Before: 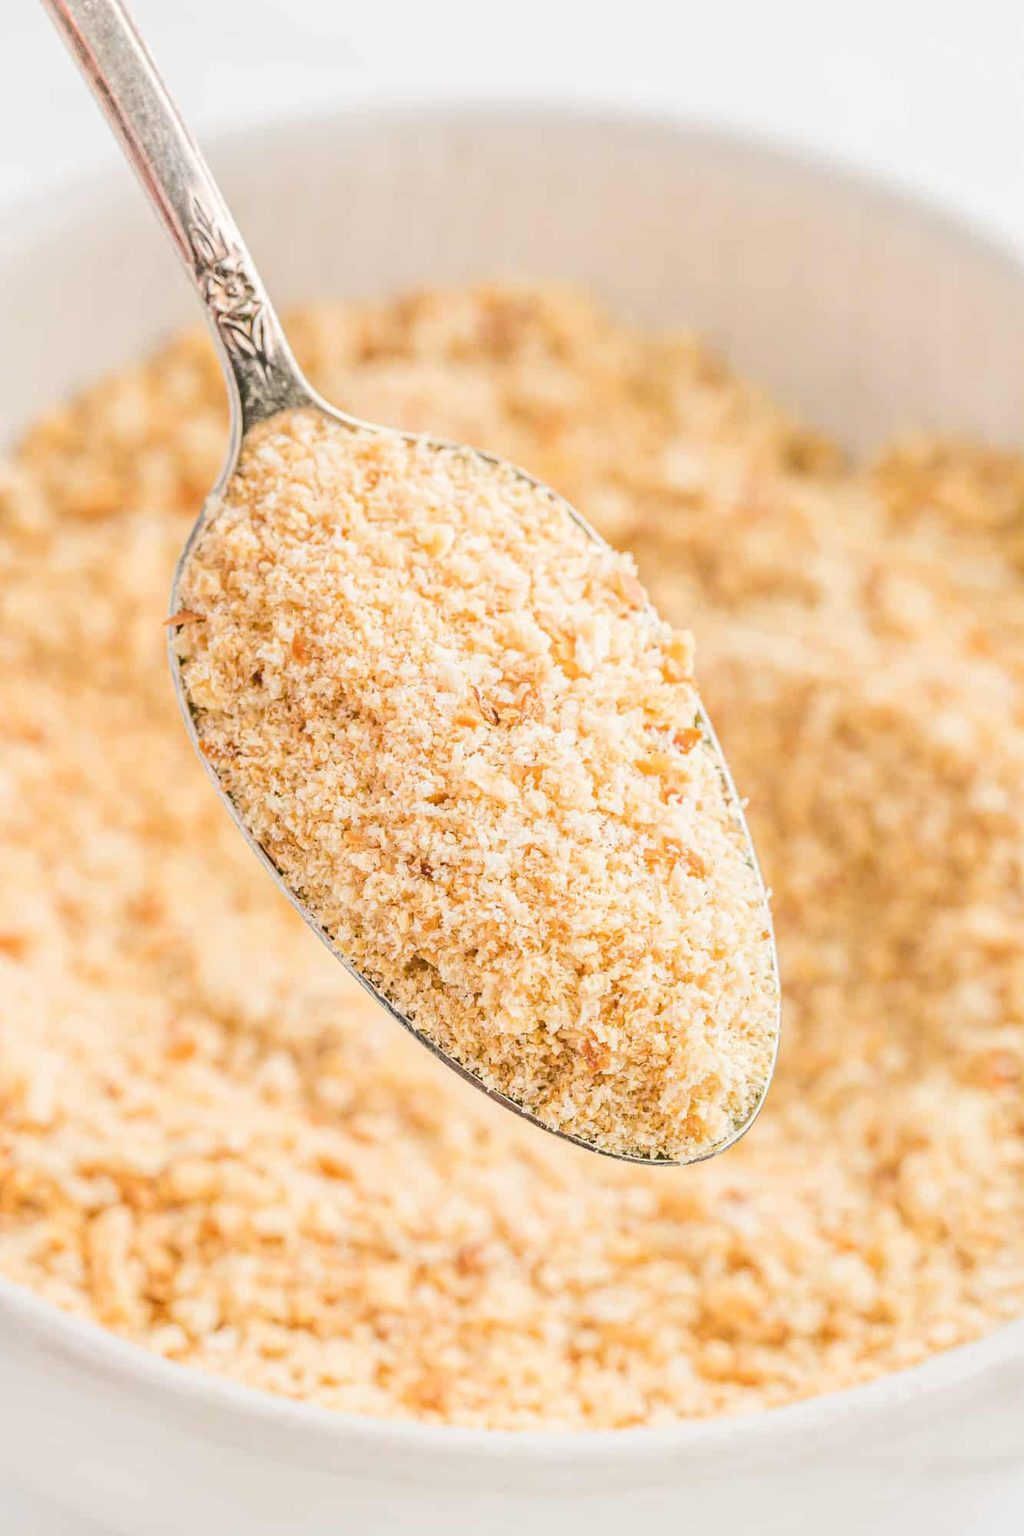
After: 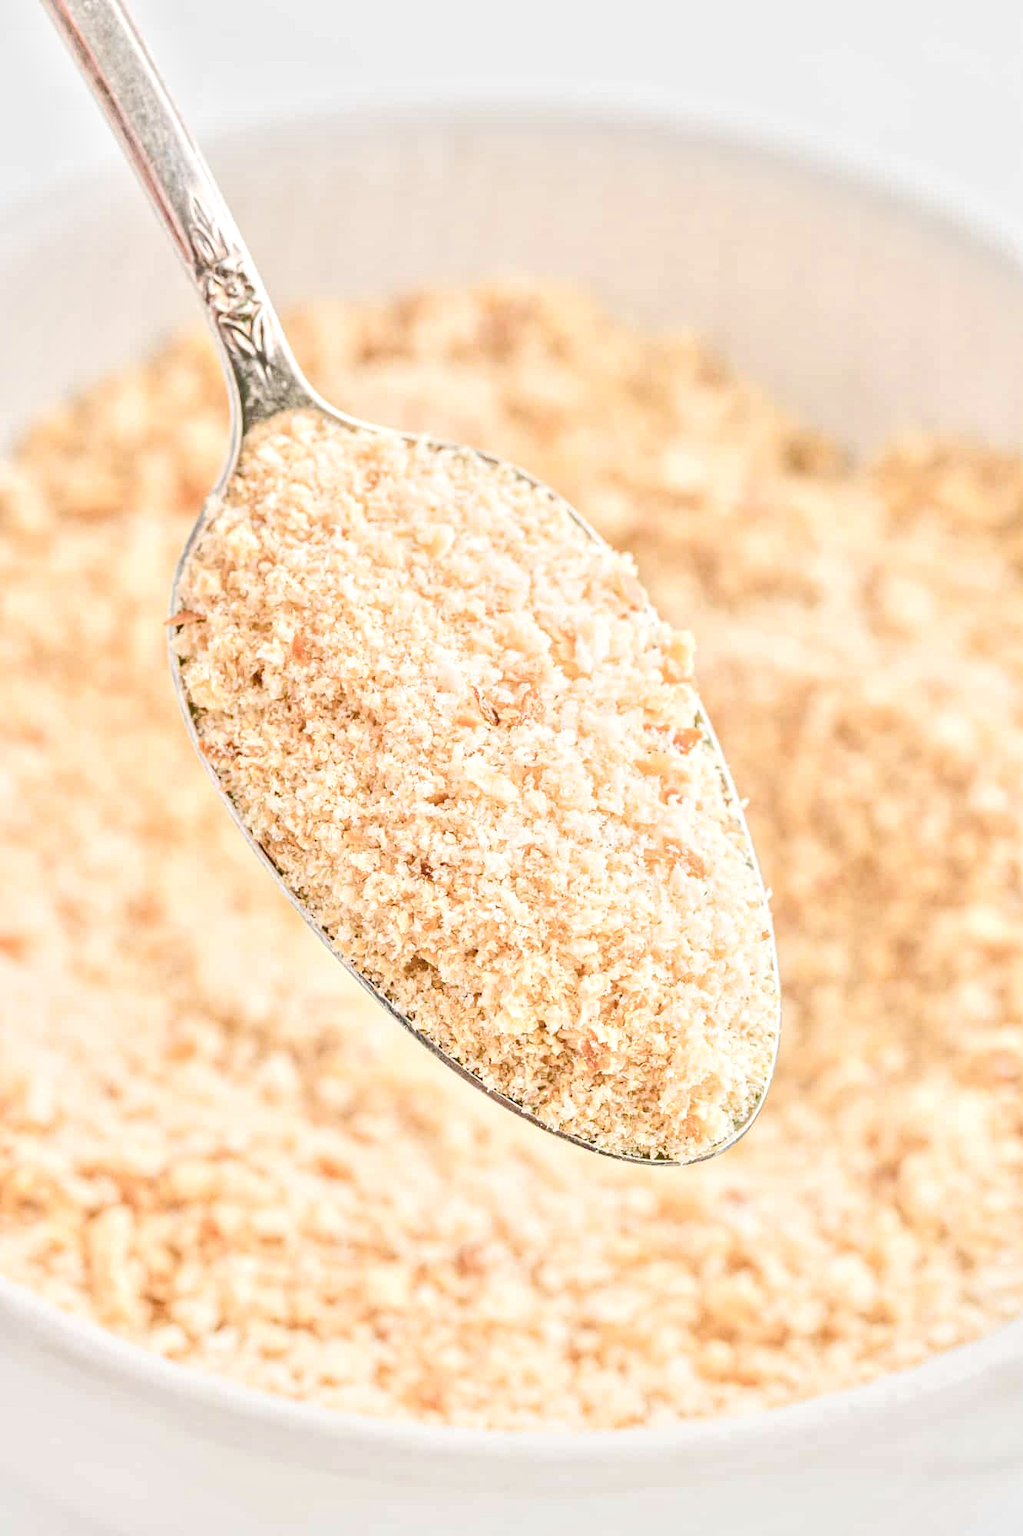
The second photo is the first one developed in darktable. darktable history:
color balance rgb: shadows lift › luminance -20.141%, perceptual saturation grading › global saturation 0.526%, perceptual saturation grading › highlights -31.937%, perceptual saturation grading › mid-tones 5.538%, perceptual saturation grading › shadows 18.789%, global vibrance 9.279%
tone equalizer: -8 EV 2 EV, -7 EV 2 EV, -6 EV 1.98 EV, -5 EV 1.97 EV, -4 EV 1.97 EV, -3 EV 1.48 EV, -2 EV 0.992 EV, -1 EV 0.492 EV, mask exposure compensation -0.511 EV
